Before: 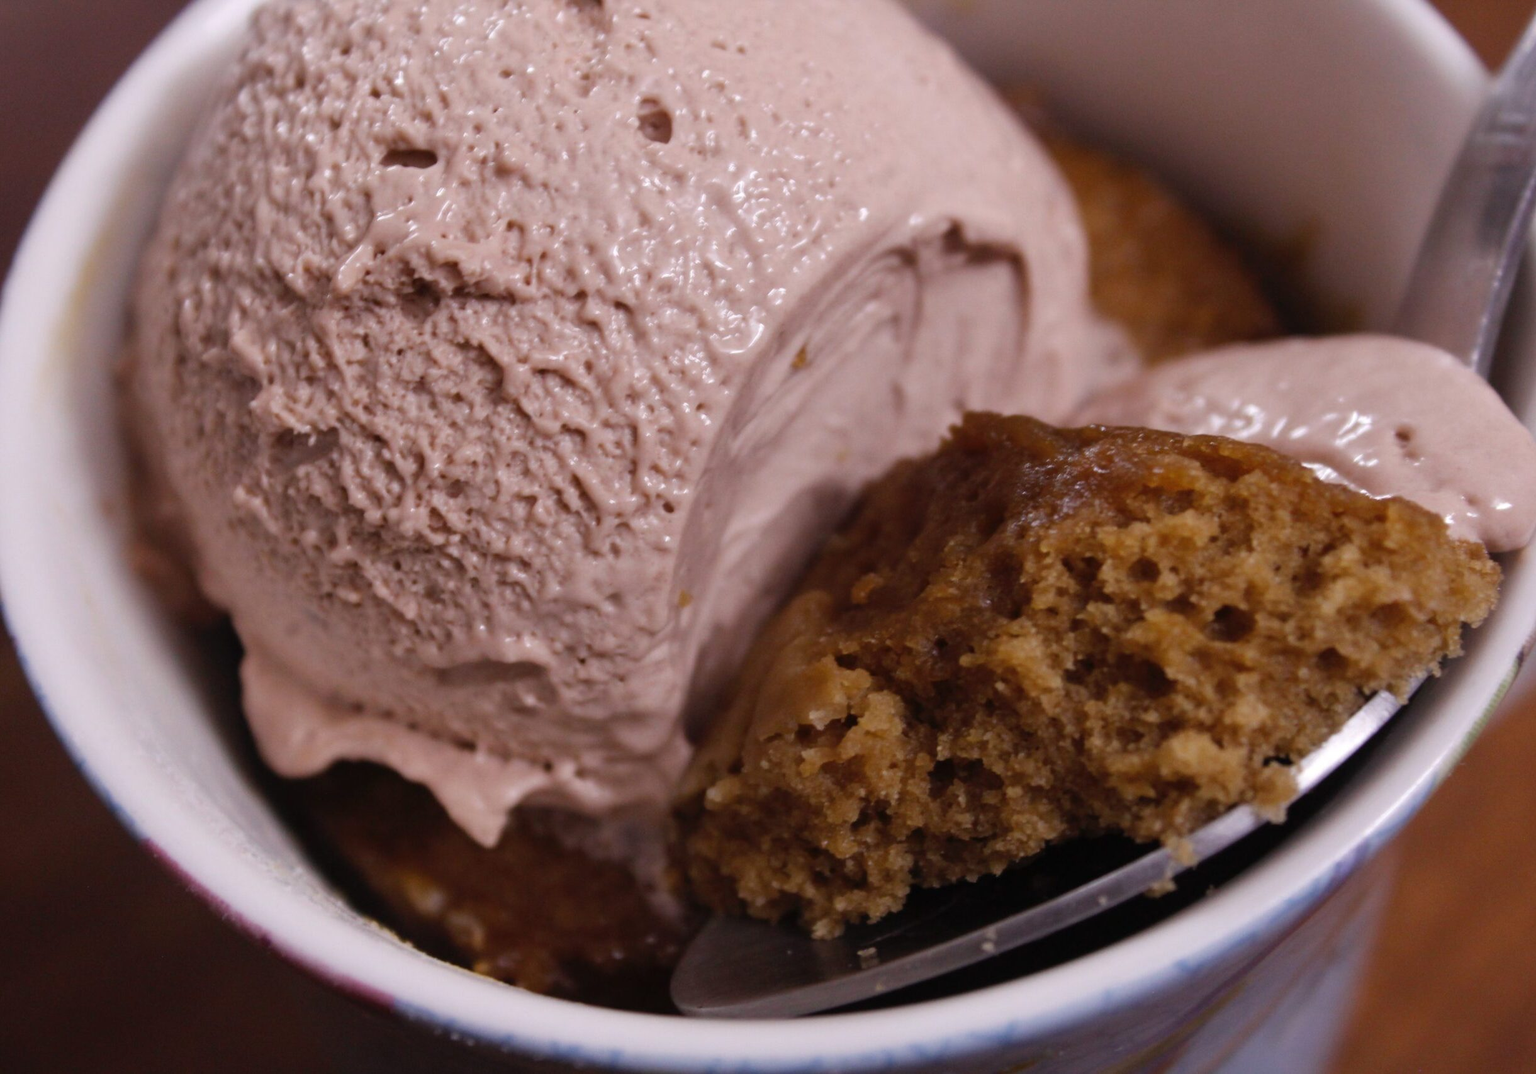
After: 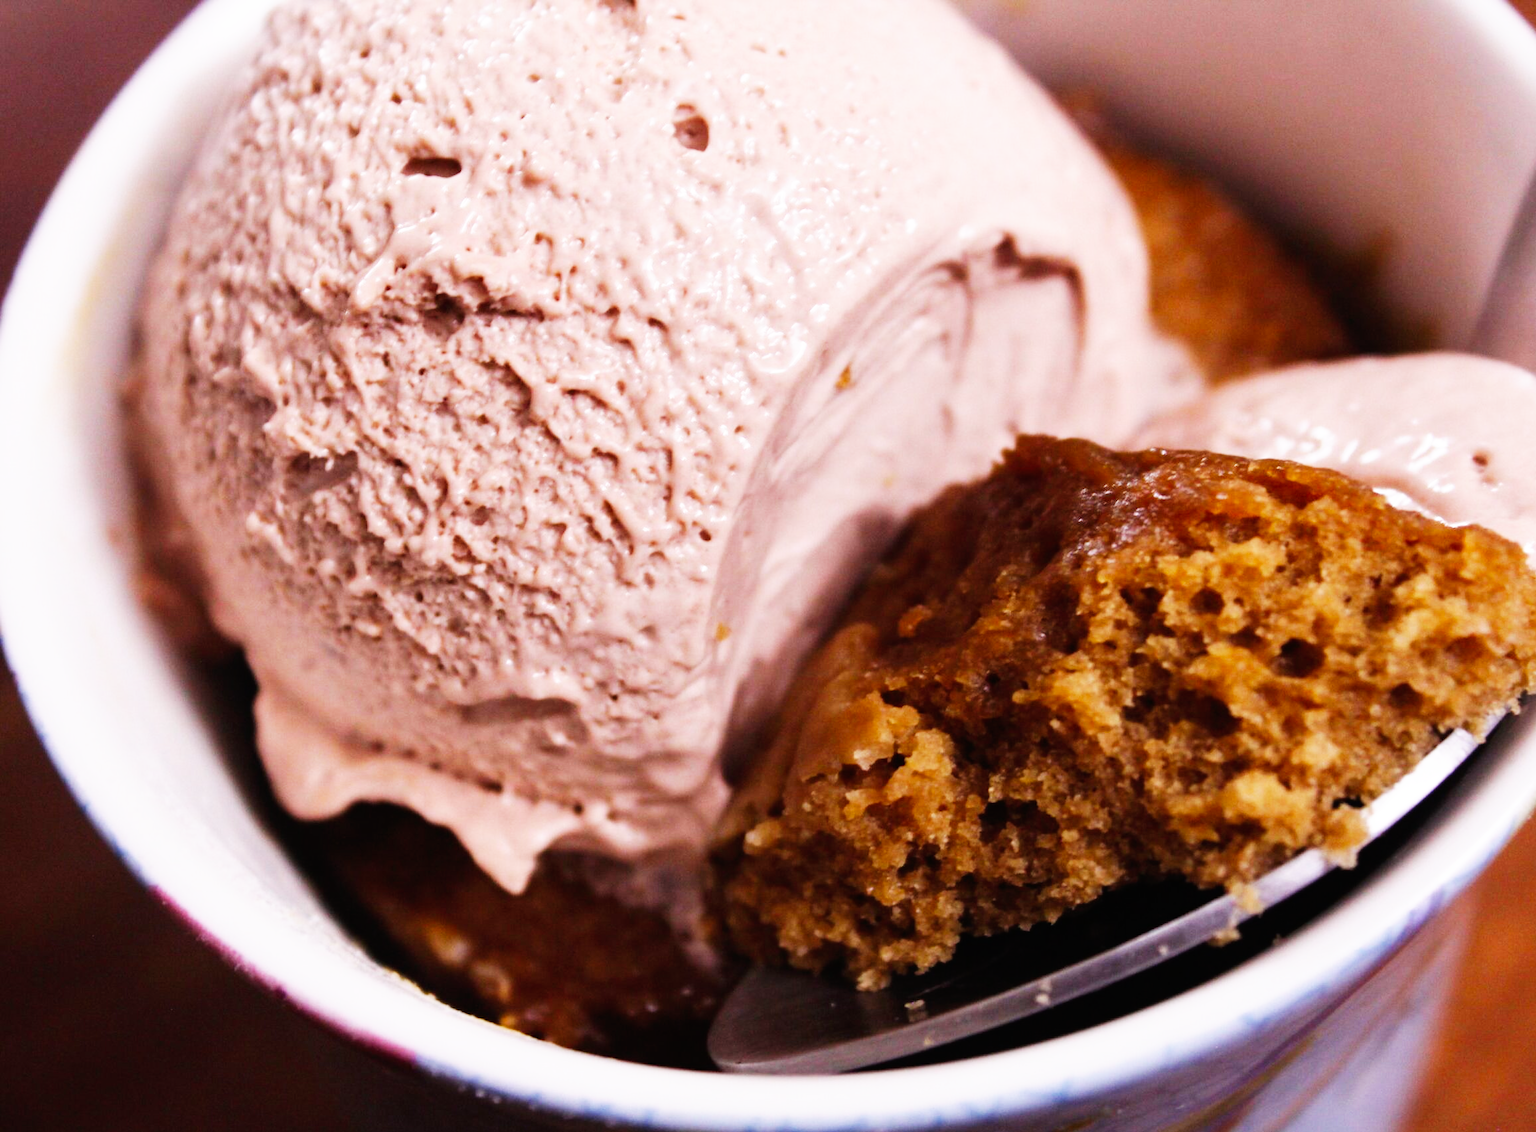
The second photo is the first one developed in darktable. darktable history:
crop and rotate: right 5.167%
base curve: curves: ch0 [(0, 0) (0.007, 0.004) (0.027, 0.03) (0.046, 0.07) (0.207, 0.54) (0.442, 0.872) (0.673, 0.972) (1, 1)], preserve colors none
